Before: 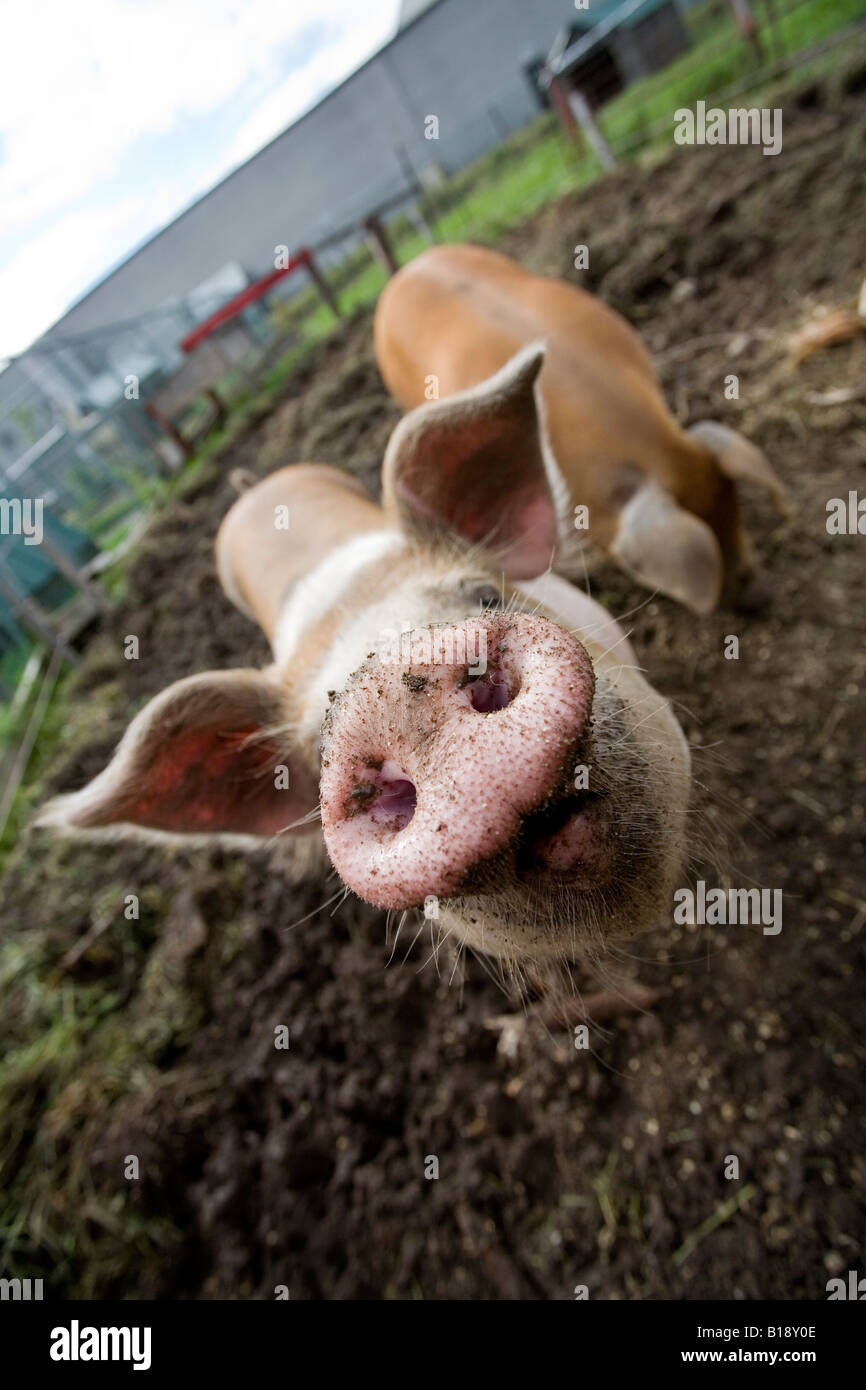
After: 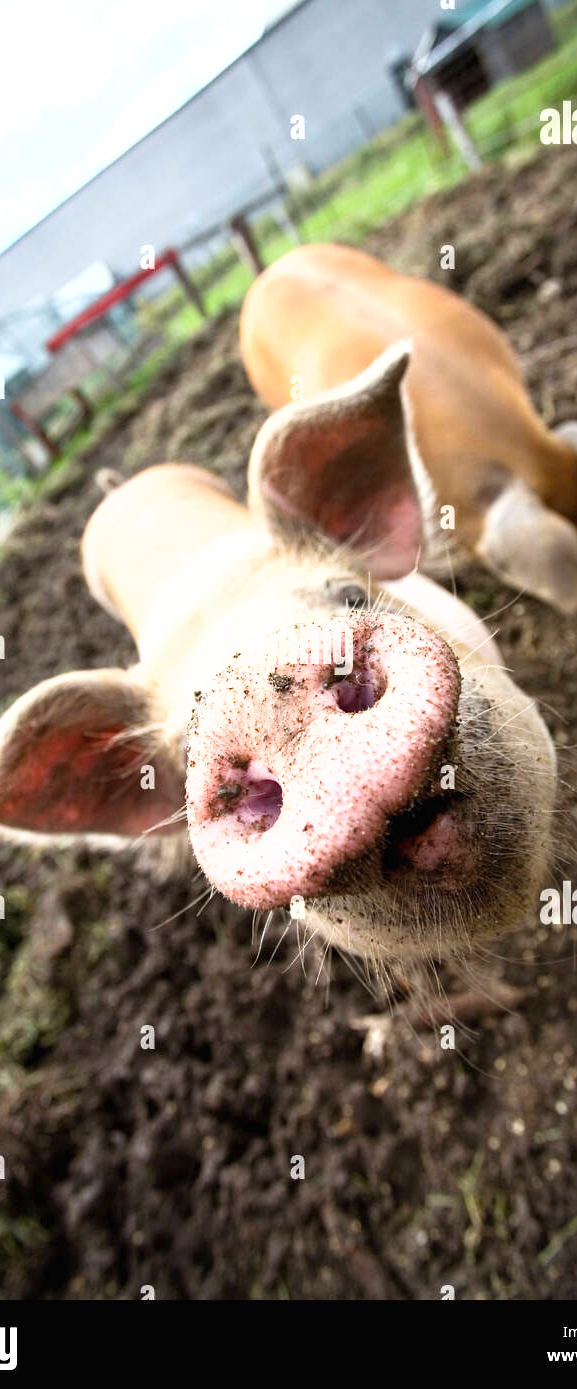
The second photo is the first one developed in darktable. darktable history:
shadows and highlights: shadows 0.428, highlights 41.06
crop and rotate: left 15.562%, right 17.708%
exposure: black level correction 0, exposure 1 EV, compensate highlight preservation false
